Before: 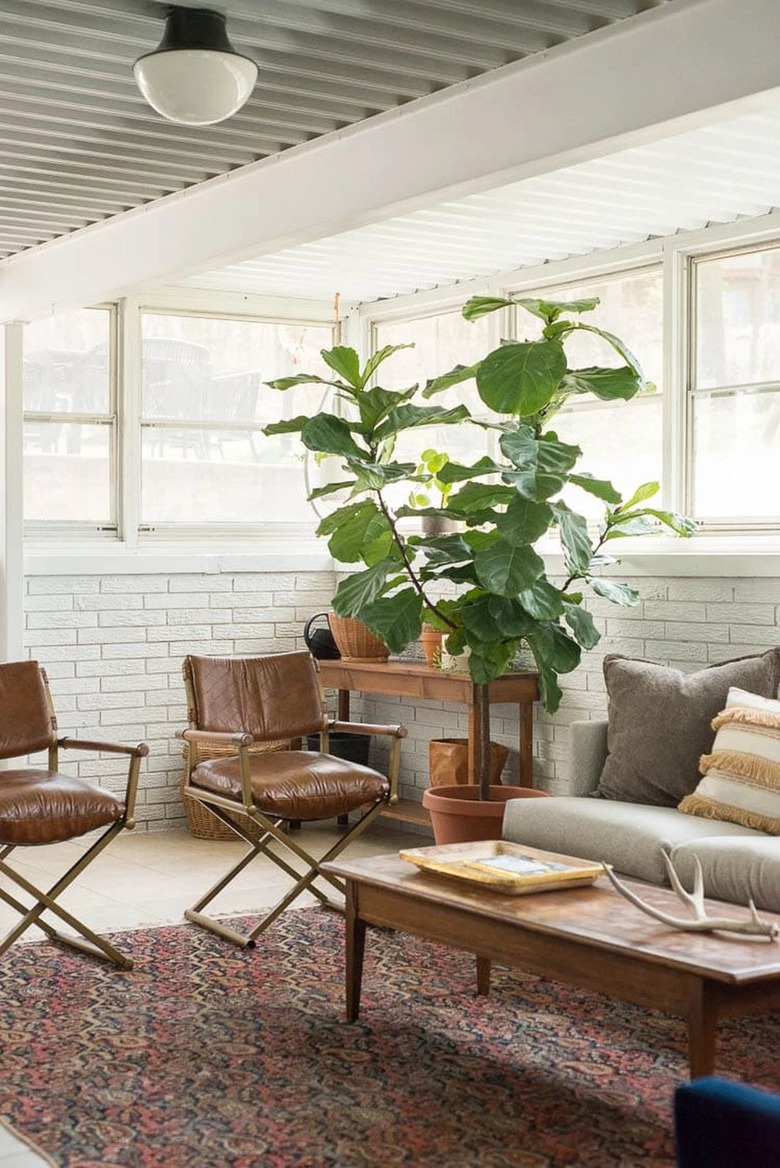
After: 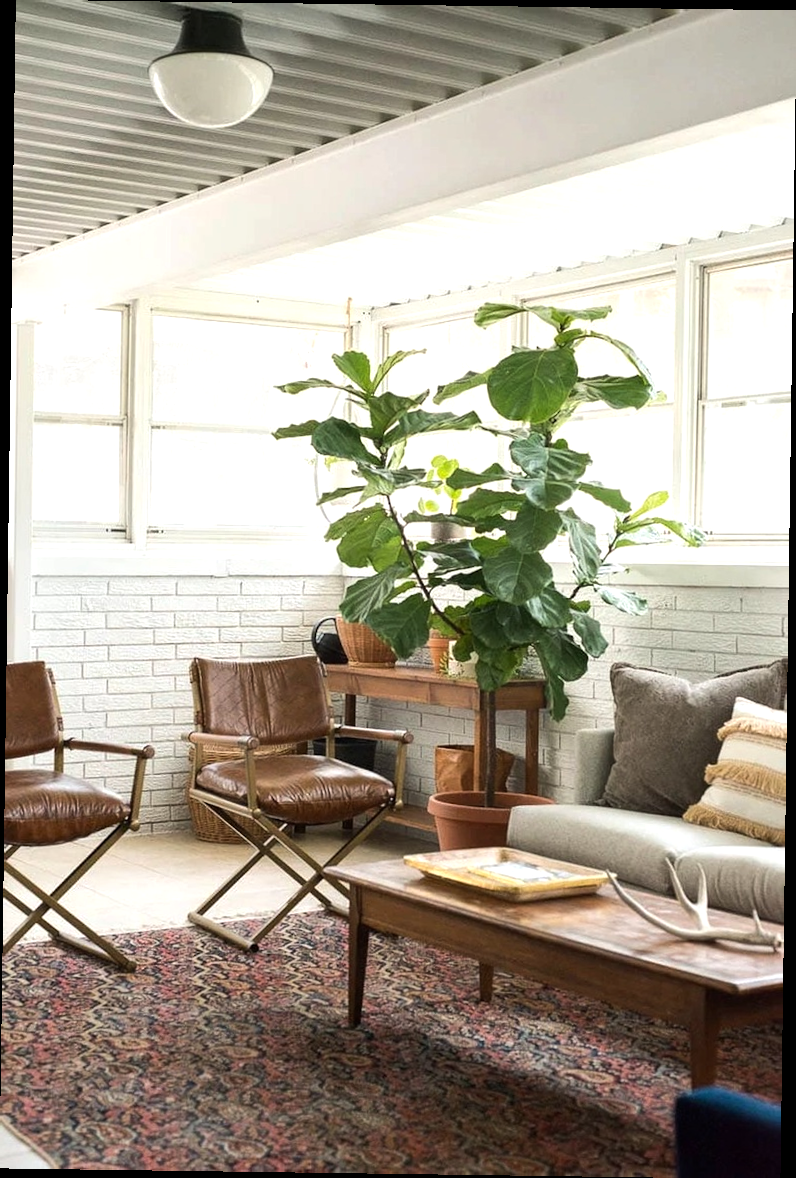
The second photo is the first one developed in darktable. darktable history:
tone equalizer: -8 EV -0.417 EV, -7 EV -0.389 EV, -6 EV -0.333 EV, -5 EV -0.222 EV, -3 EV 0.222 EV, -2 EV 0.333 EV, -1 EV 0.389 EV, +0 EV 0.417 EV, edges refinement/feathering 500, mask exposure compensation -1.57 EV, preserve details no
rotate and perspective: rotation 0.8°, automatic cropping off
